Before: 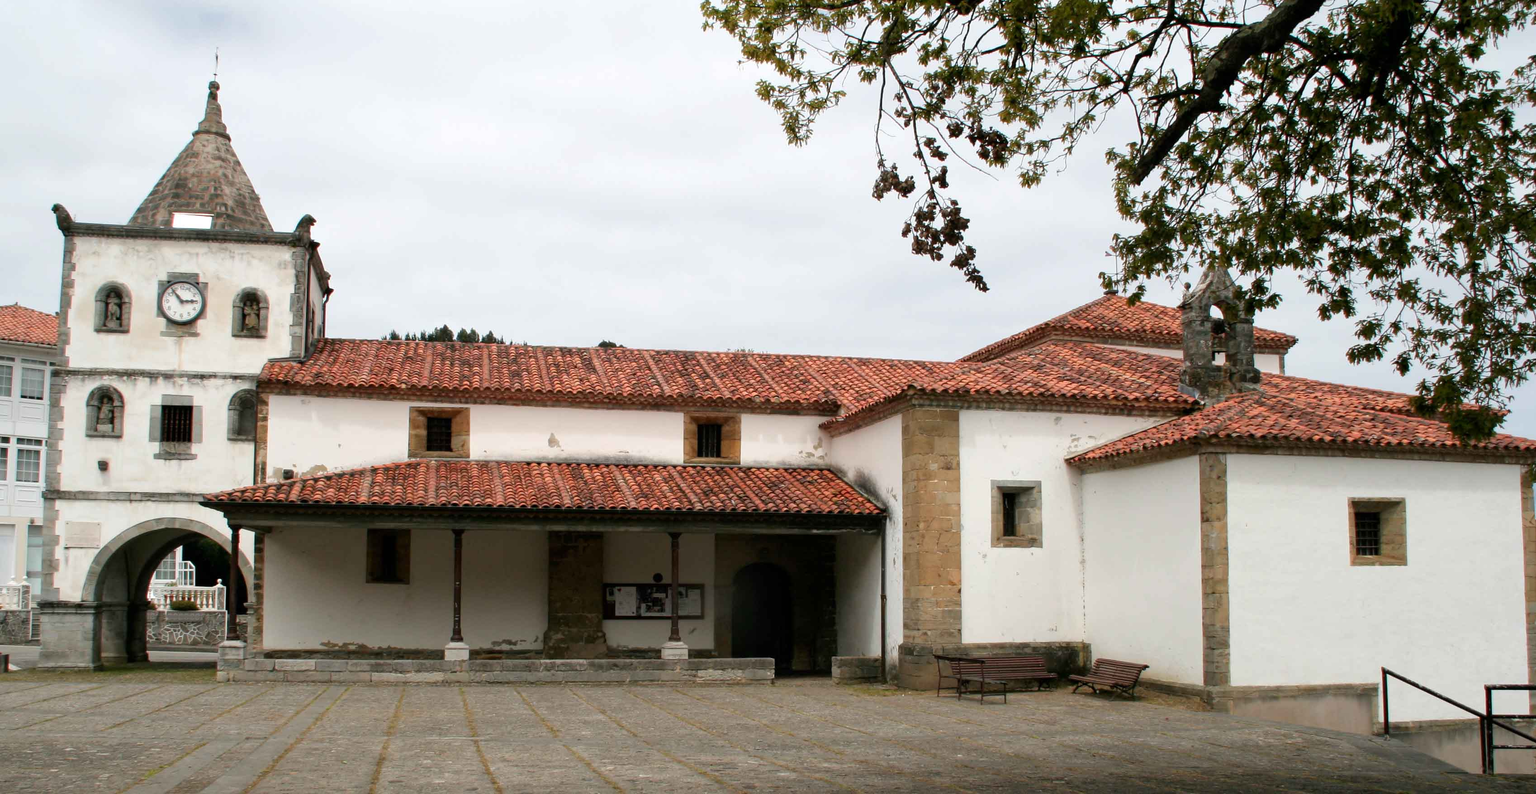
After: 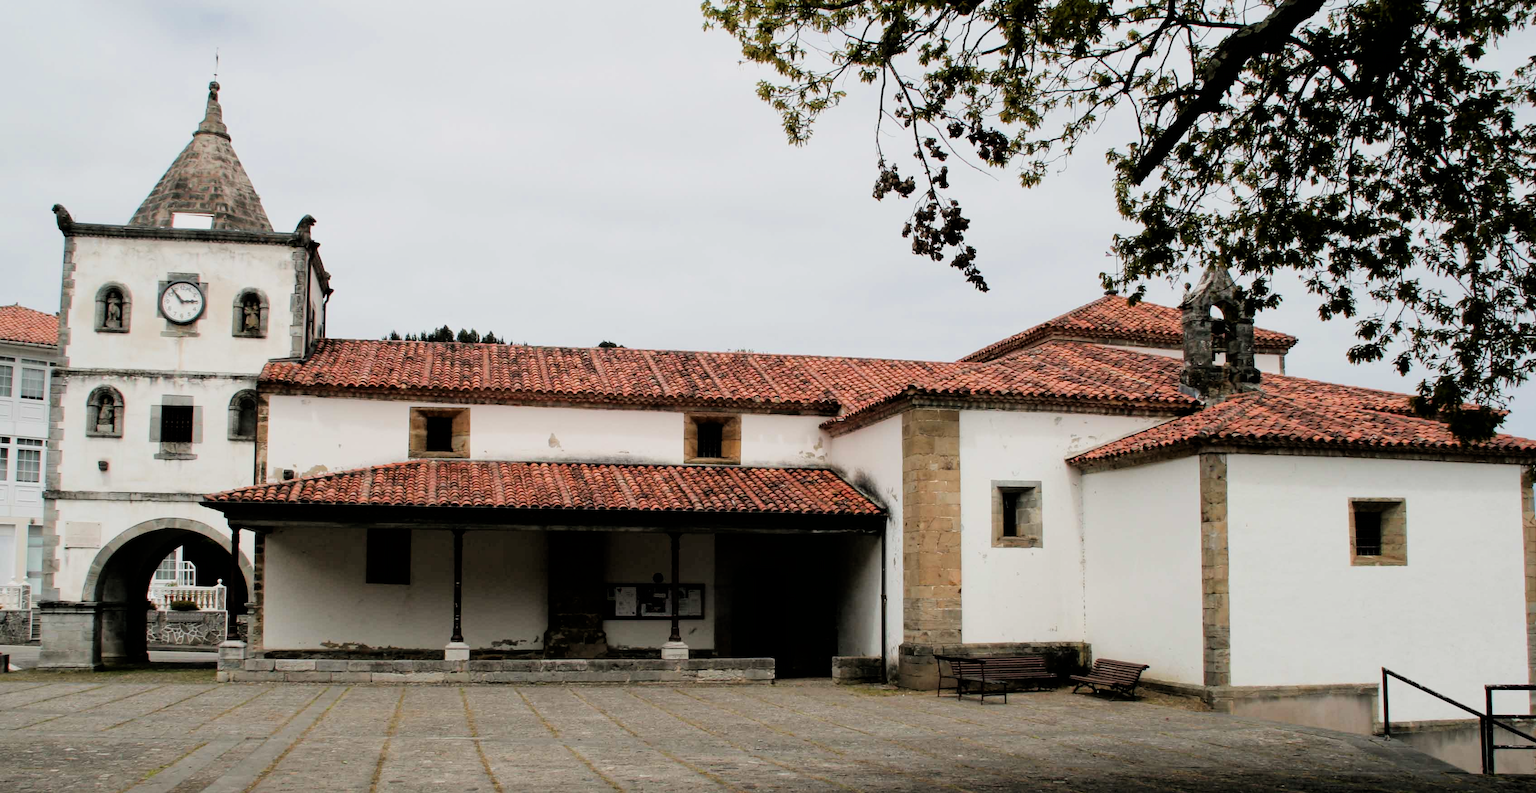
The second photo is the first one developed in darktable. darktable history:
filmic rgb: black relative exposure -5.02 EV, white relative exposure 3.99 EV, hardness 2.89, contrast 1.297
